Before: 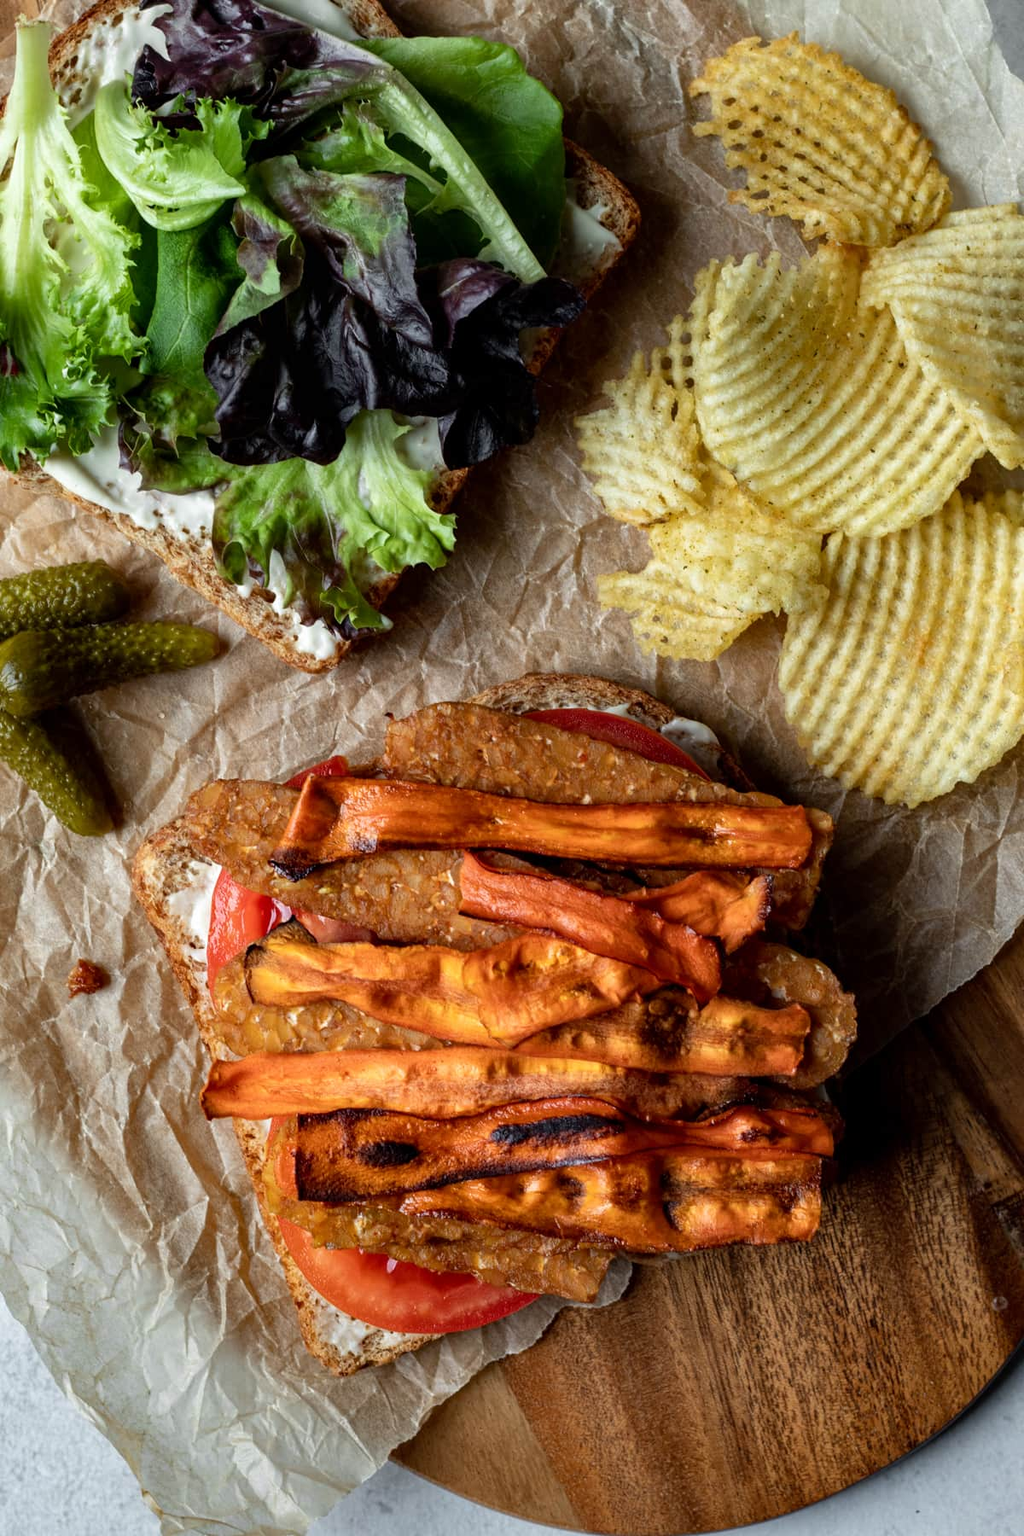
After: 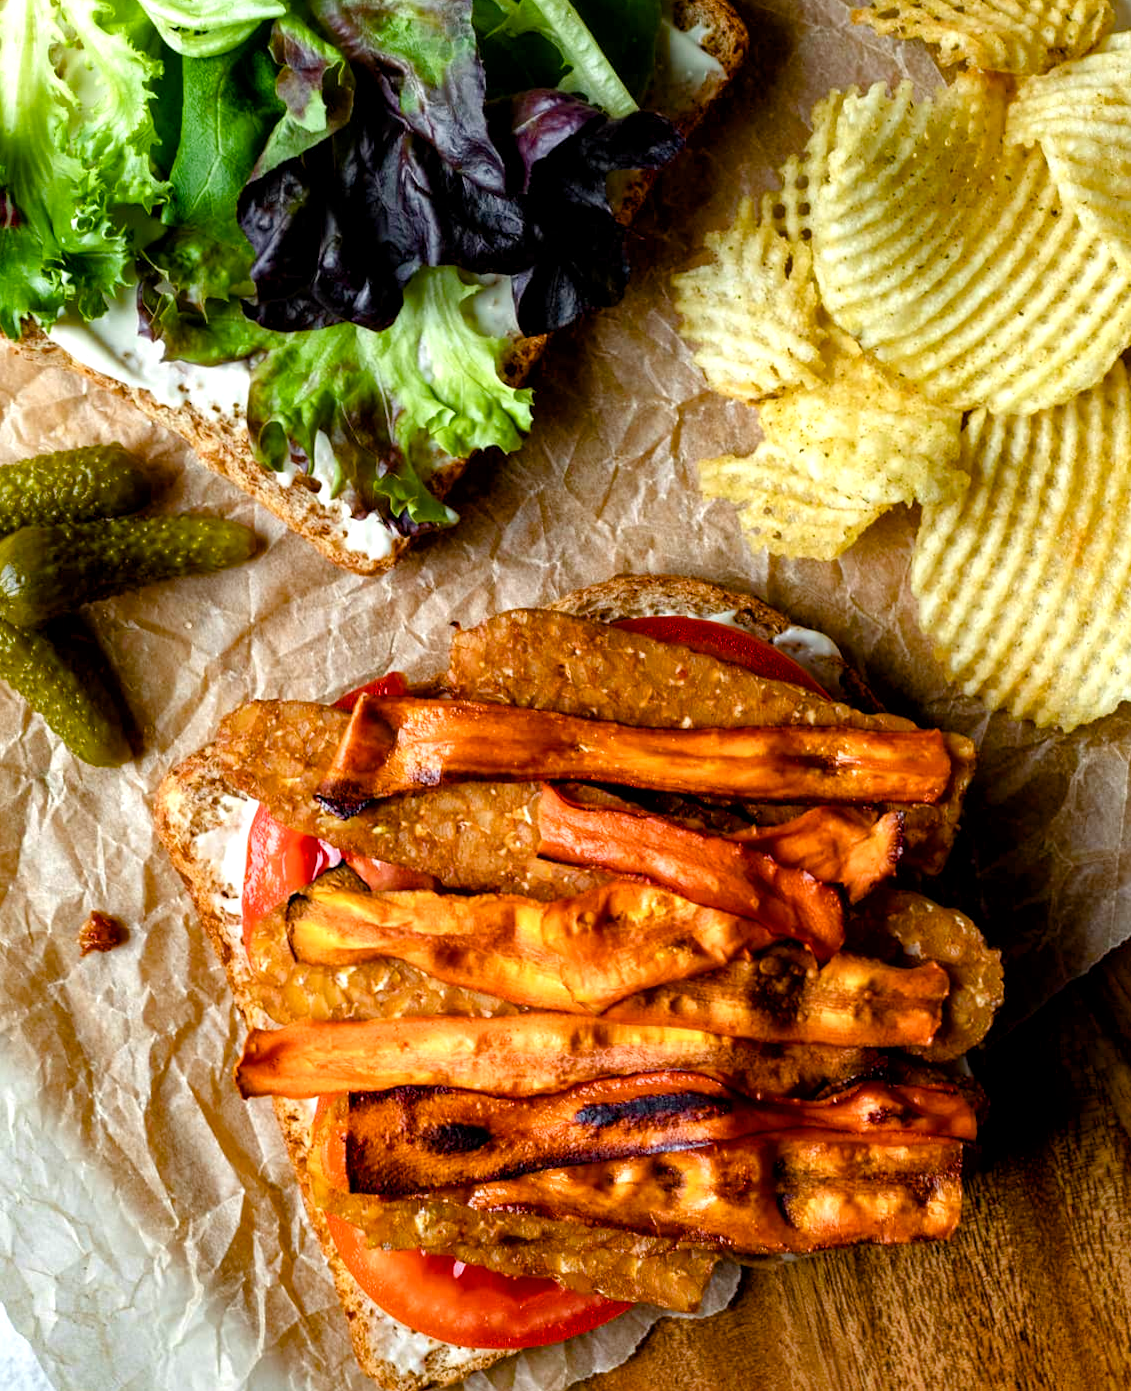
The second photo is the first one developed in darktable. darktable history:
exposure: black level correction 0.001, exposure 0.5 EV, compensate highlight preservation false
color balance rgb: perceptual saturation grading › global saturation 44.53%, perceptual saturation grading › highlights -50.489%, perceptual saturation grading › shadows 30.641%, global vibrance 24.894%
crop and rotate: angle 0.099°, top 11.83%, right 5.435%, bottom 10.655%
